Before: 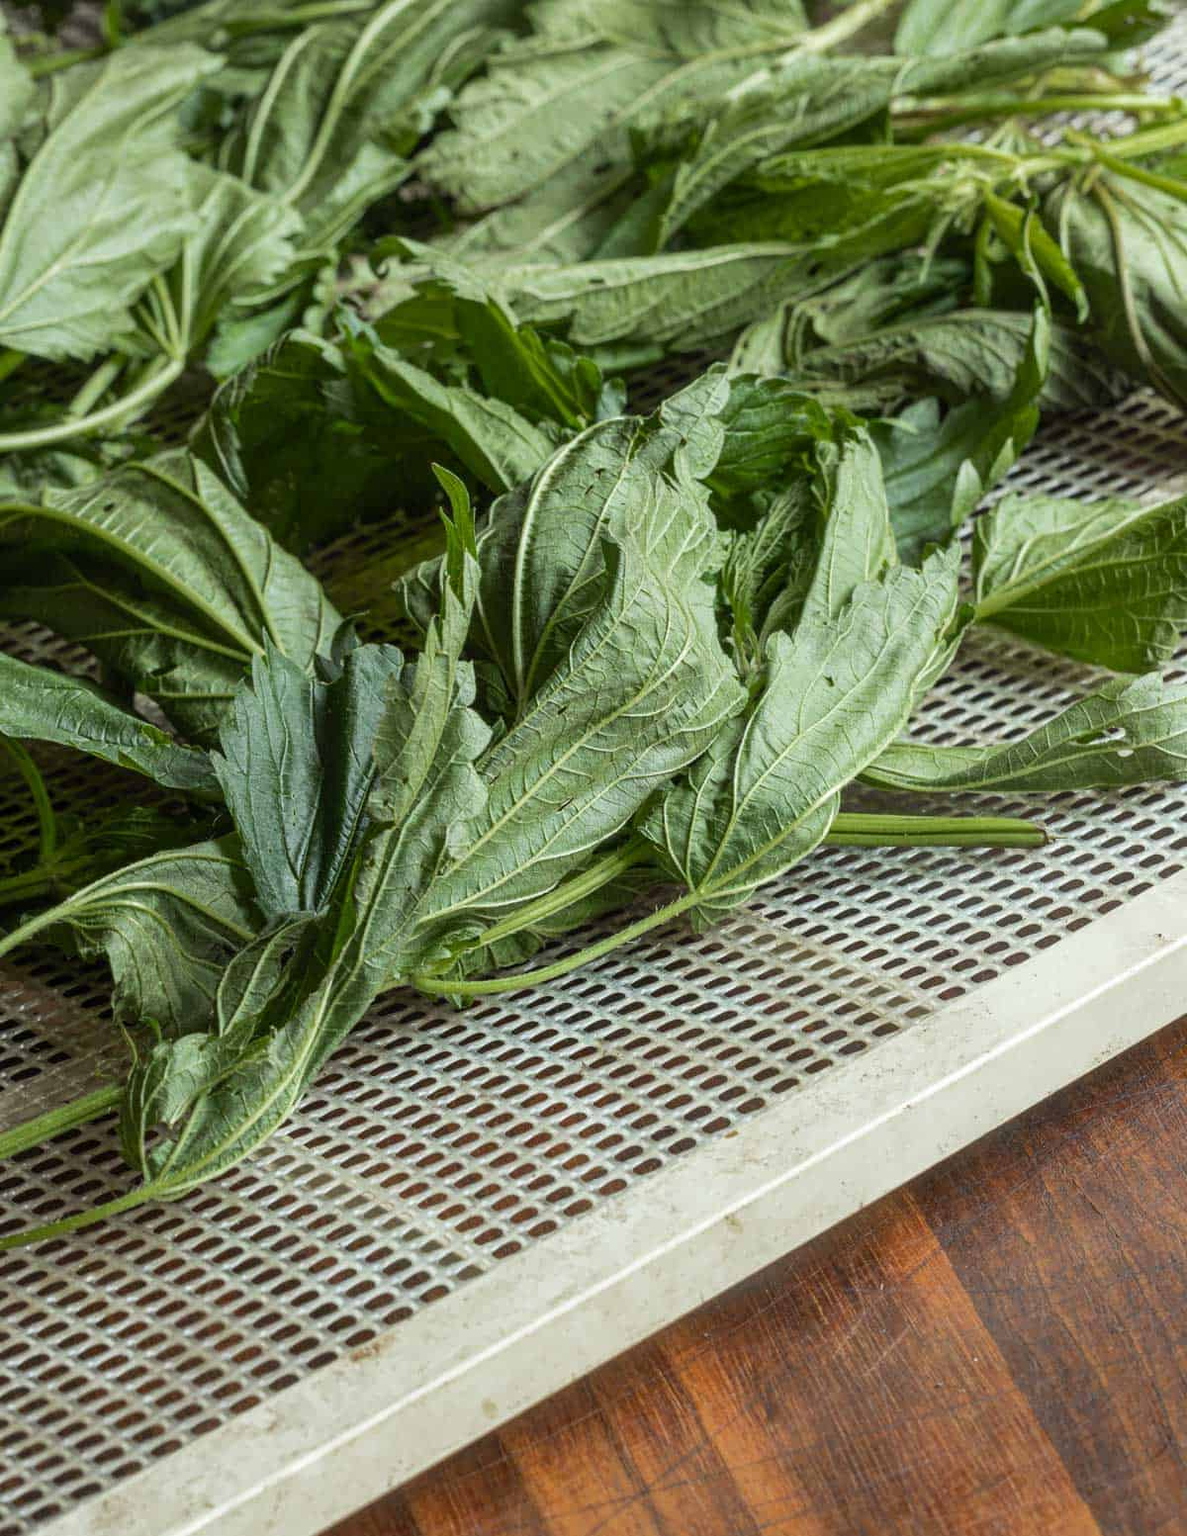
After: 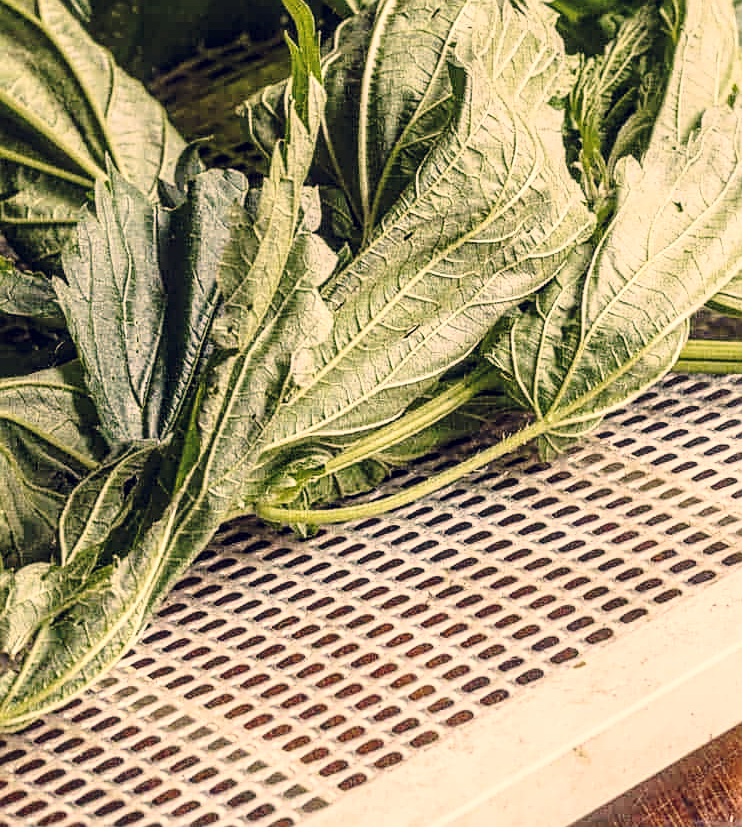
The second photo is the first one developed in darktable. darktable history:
local contrast: detail 130%
color correction: highlights a* 19.8, highlights b* 27.88, shadows a* 3.46, shadows b* -17.15, saturation 0.749
base curve: curves: ch0 [(0, 0) (0.028, 0.03) (0.121, 0.232) (0.46, 0.748) (0.859, 0.968) (1, 1)], preserve colors none
crop: left 13.363%, top 31.072%, right 24.798%, bottom 15.661%
sharpen: on, module defaults
